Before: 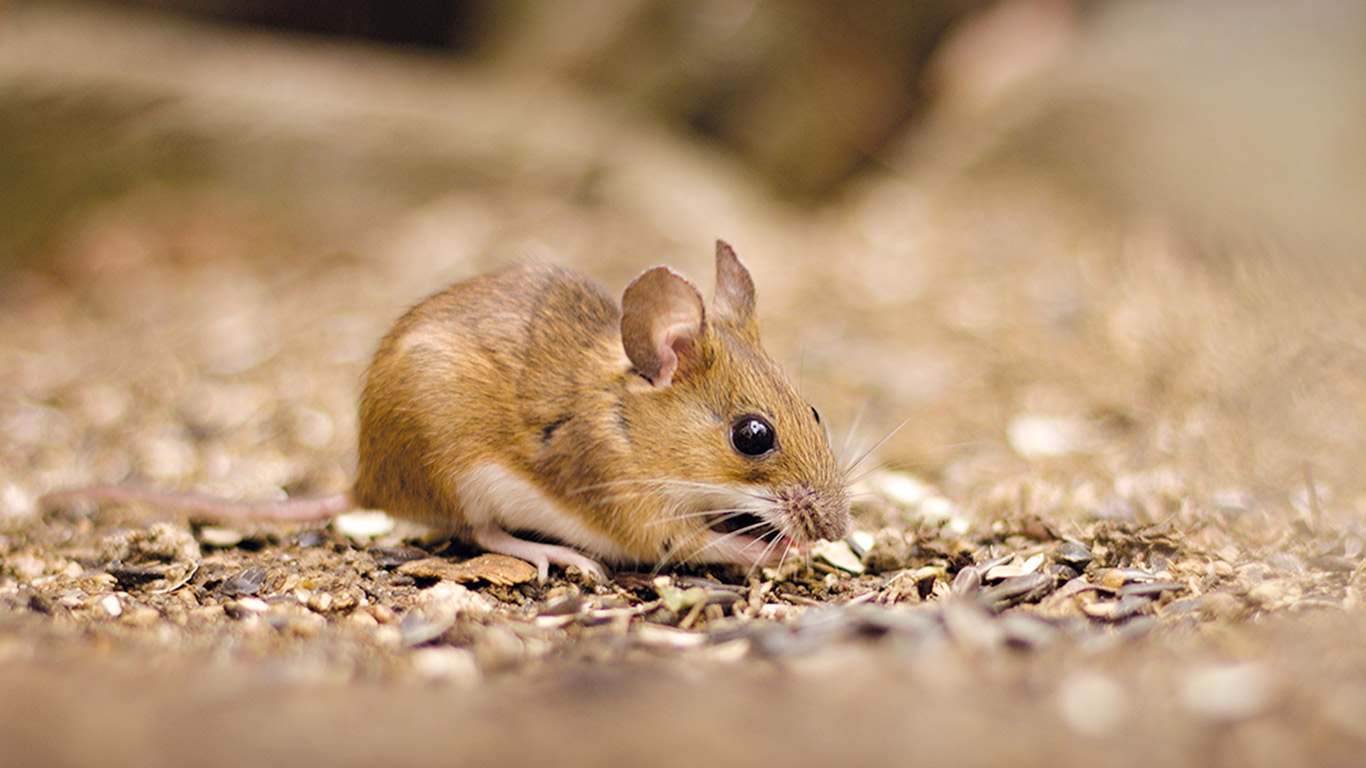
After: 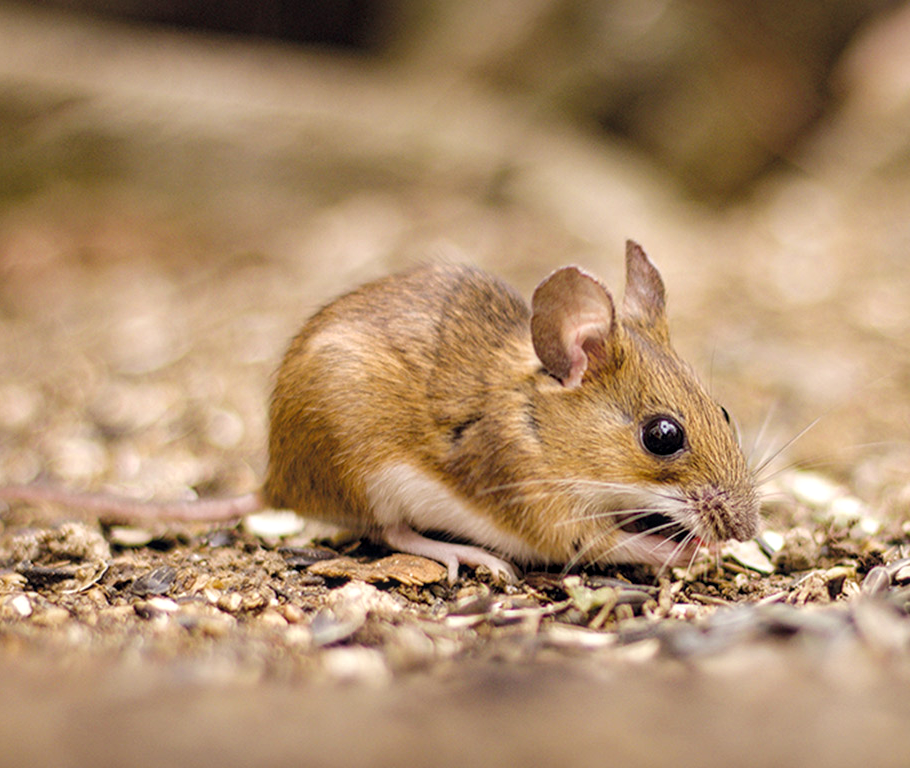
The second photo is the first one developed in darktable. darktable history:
crop and rotate: left 6.617%, right 26.717%
local contrast: on, module defaults
